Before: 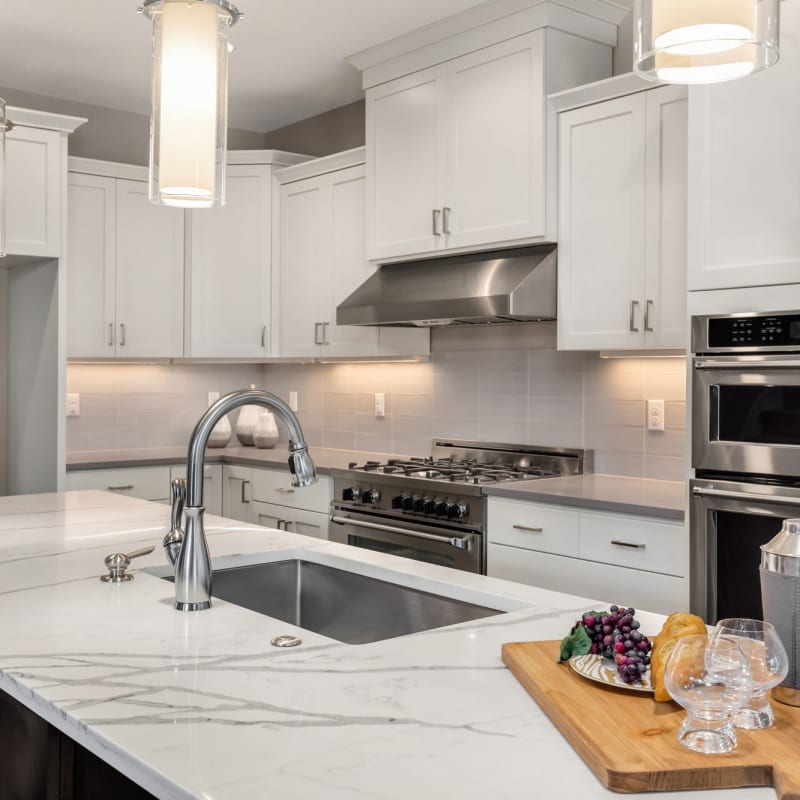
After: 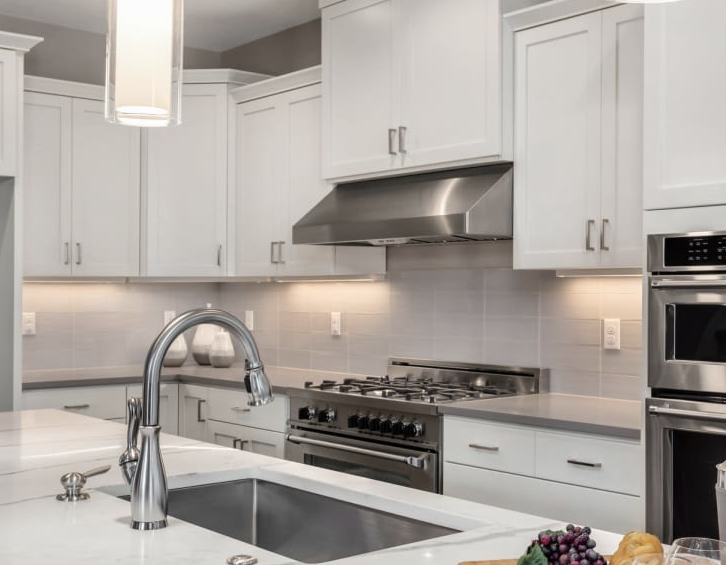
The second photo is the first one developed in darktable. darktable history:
crop: left 5.552%, top 10.209%, right 3.644%, bottom 19.07%
color correction: highlights b* 0.067, saturation 0.78
